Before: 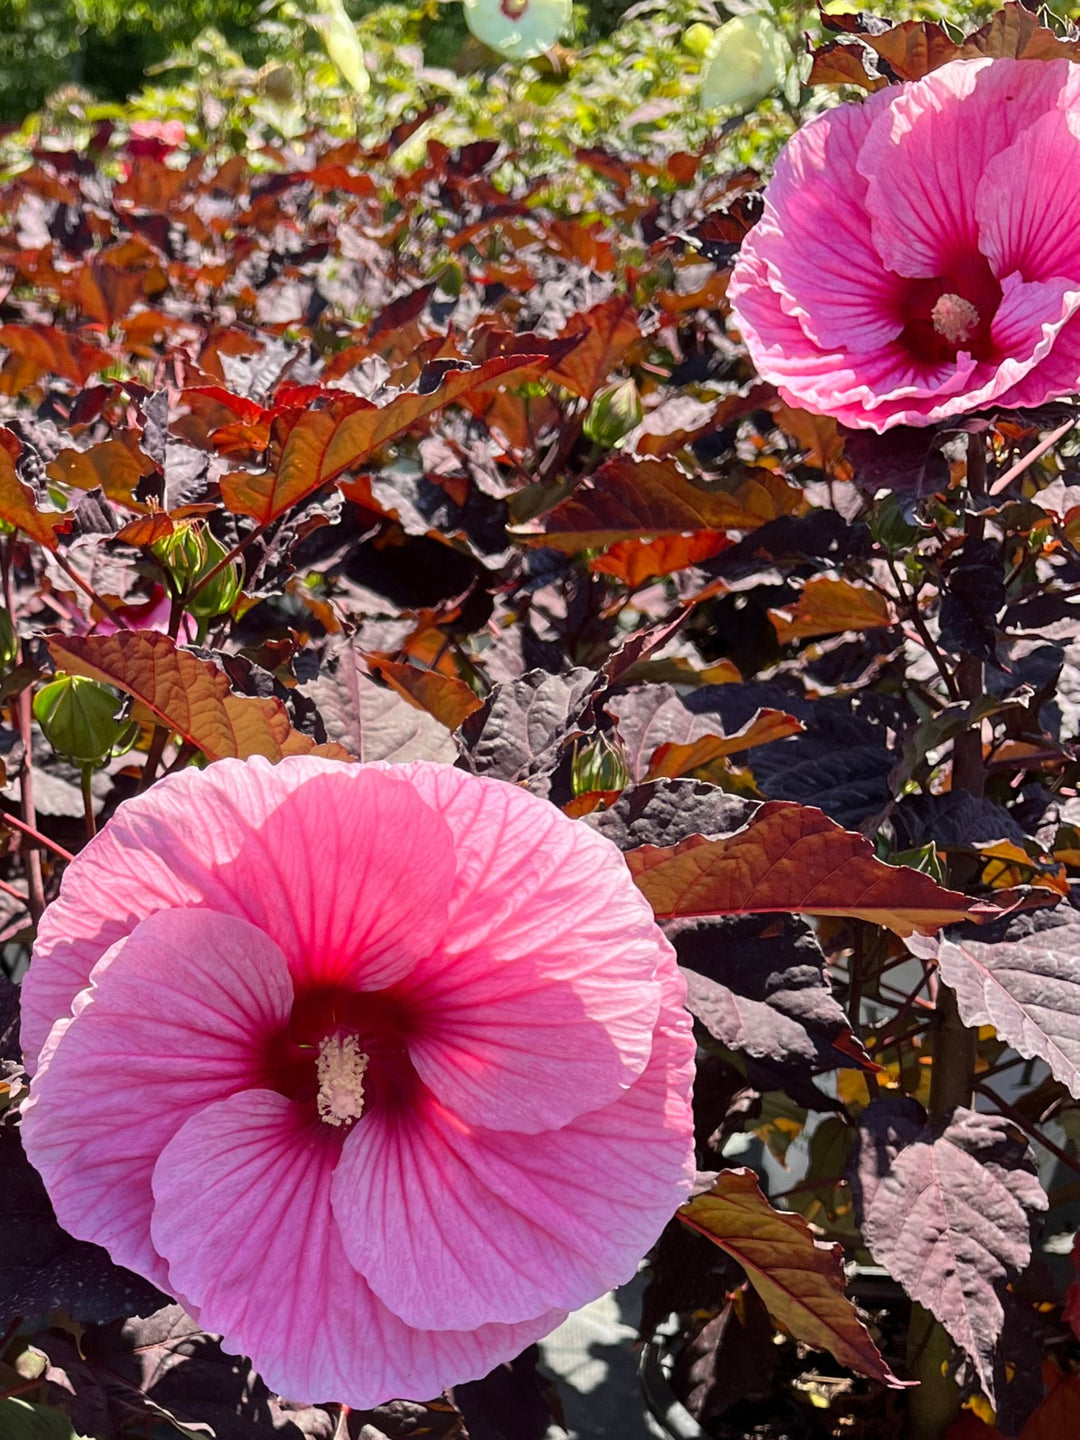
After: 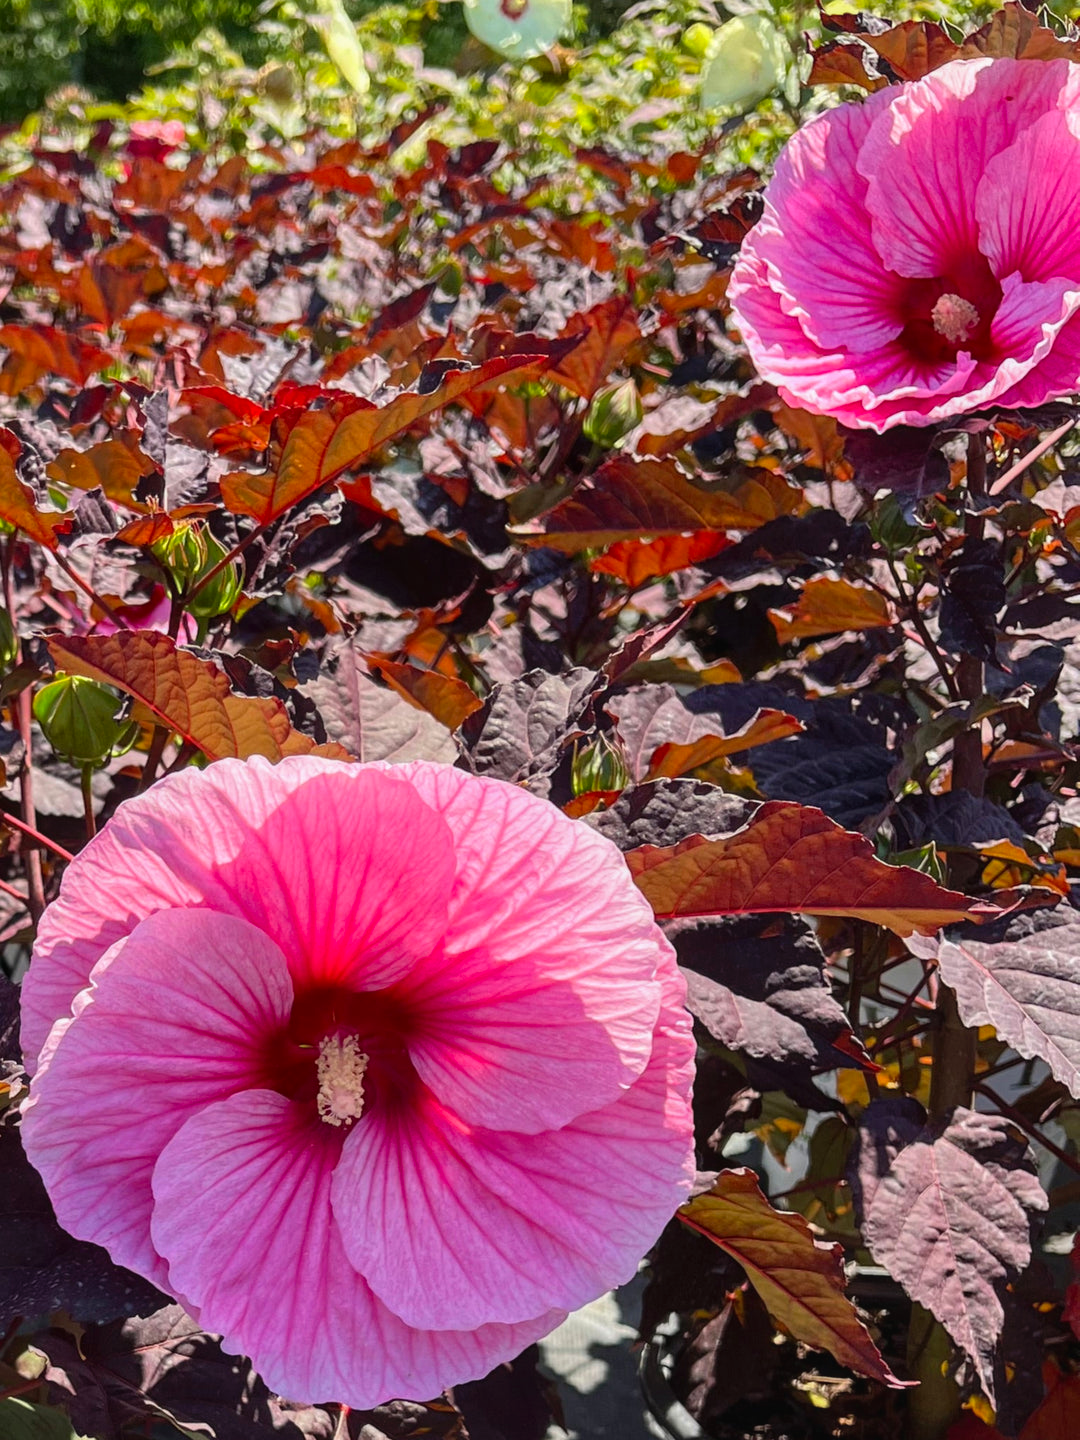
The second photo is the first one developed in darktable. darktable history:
local contrast: detail 109%
color correction: highlights b* 0.042, saturation 1.12
